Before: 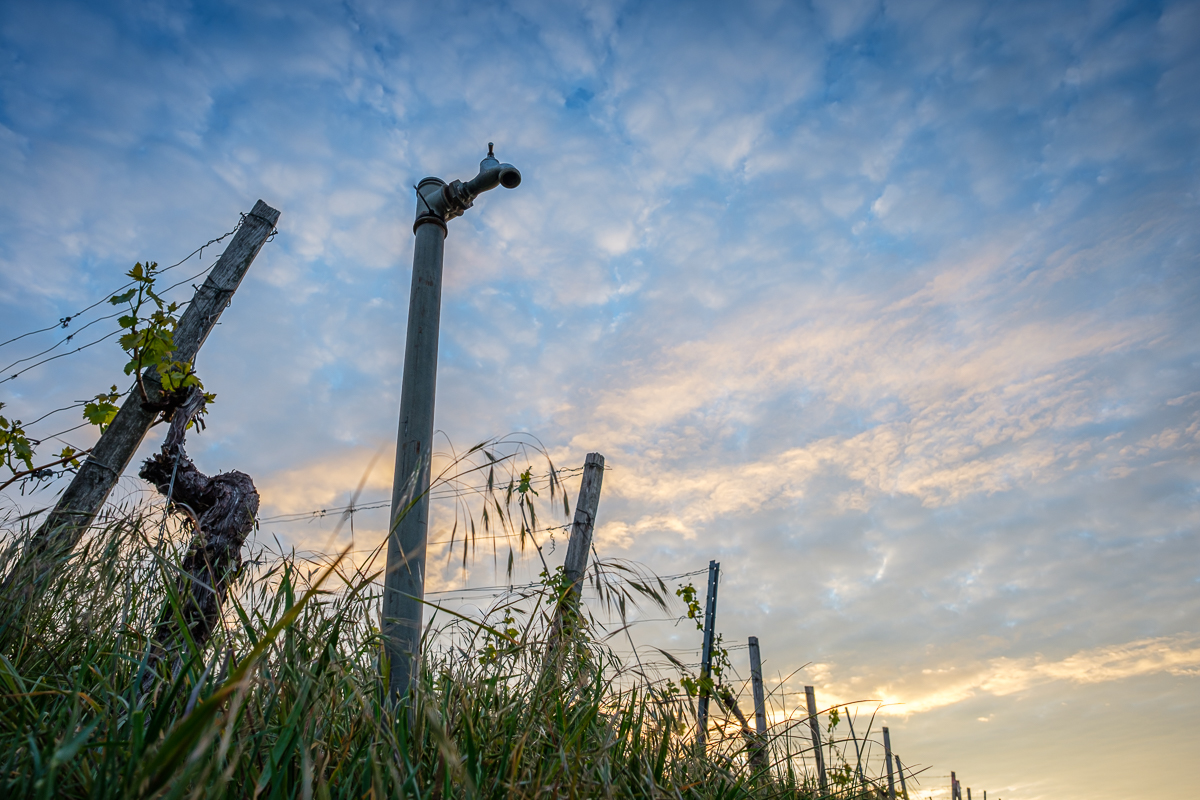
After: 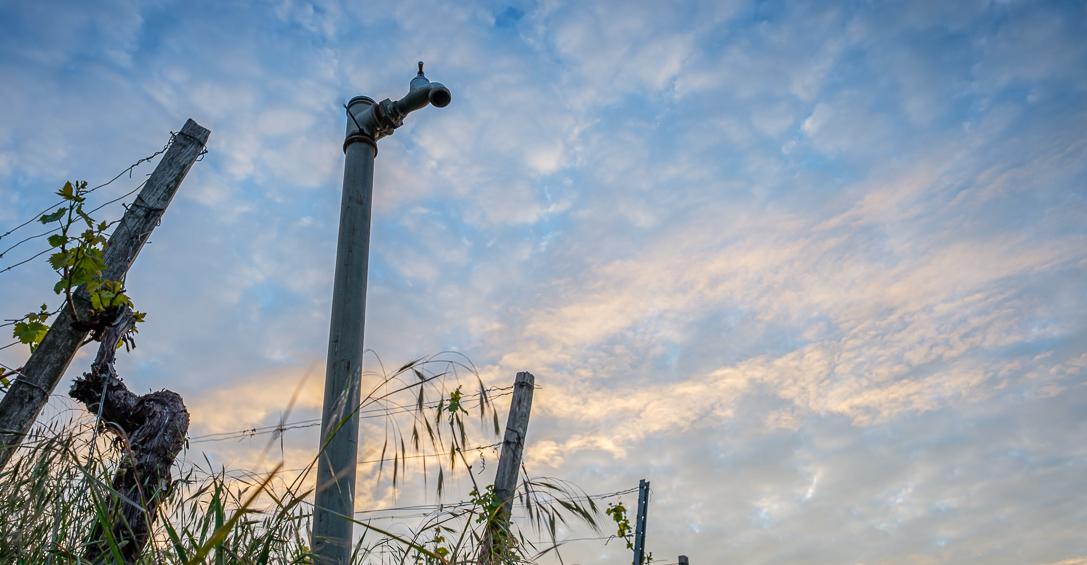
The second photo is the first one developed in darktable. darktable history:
crop: left 5.835%, top 10.24%, right 3.521%, bottom 19.079%
